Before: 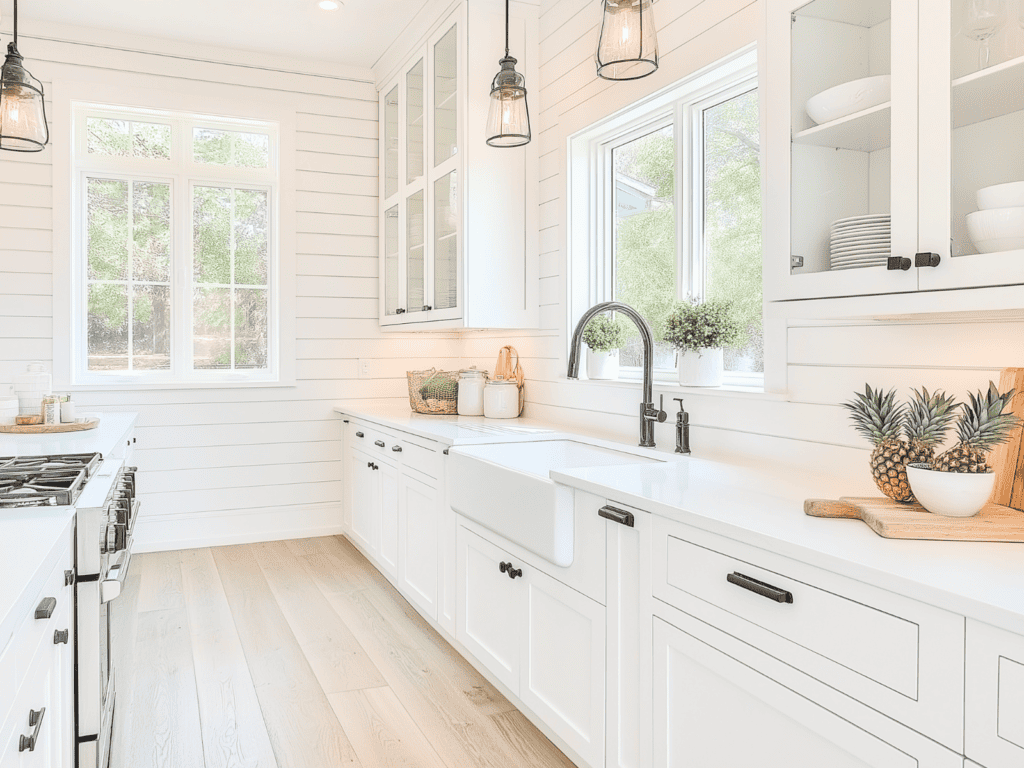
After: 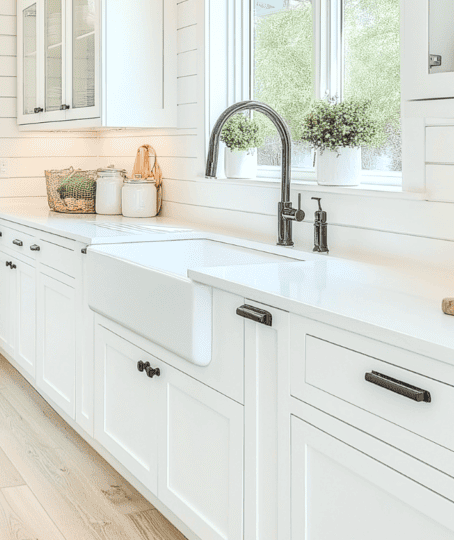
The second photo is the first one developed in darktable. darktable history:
contrast brightness saturation: saturation 0.1
white balance: red 0.978, blue 0.999
local contrast: on, module defaults
crop: left 35.432%, top 26.233%, right 20.145%, bottom 3.432%
